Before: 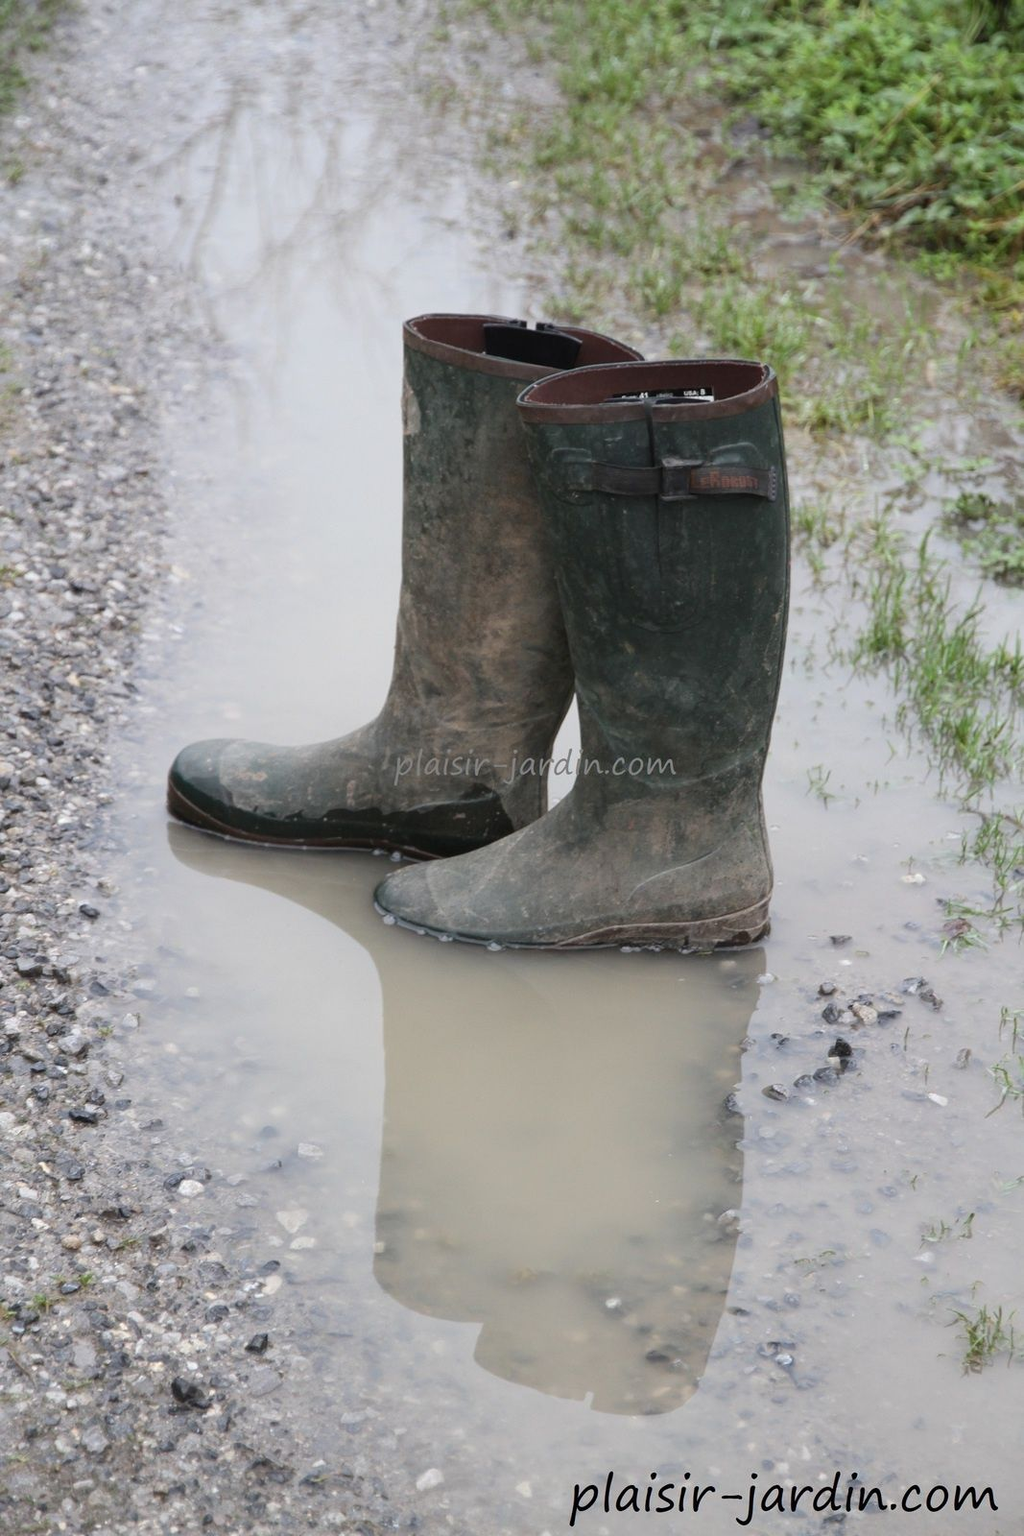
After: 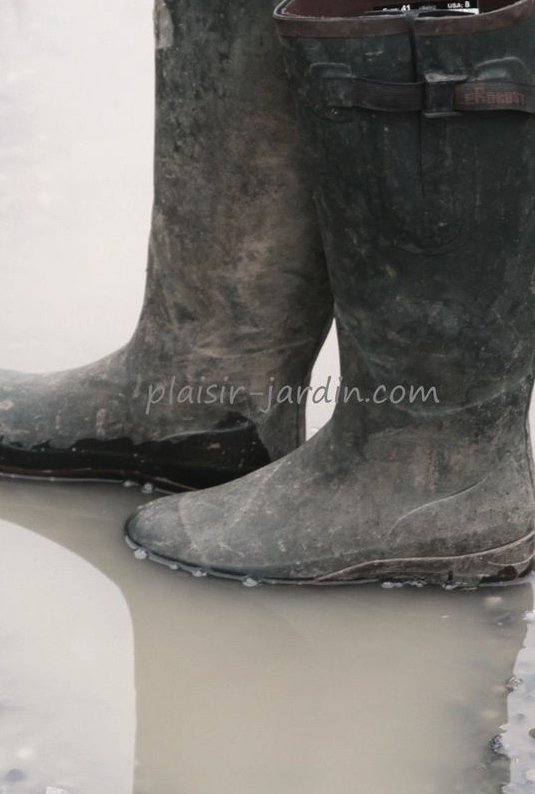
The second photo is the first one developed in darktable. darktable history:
crop: left 24.929%, top 25.28%, right 24.91%, bottom 25.093%
contrast brightness saturation: contrast -0.045, saturation -0.405
color balance rgb: highlights gain › chroma 2.048%, highlights gain › hue 66.2°, perceptual saturation grading › global saturation 8.252%, perceptual saturation grading › shadows 3.559%, perceptual brilliance grading › highlights 5.317%, perceptual brilliance grading › shadows -10.312%, global vibrance 6.524%, contrast 13.157%, saturation formula JzAzBz (2021)
